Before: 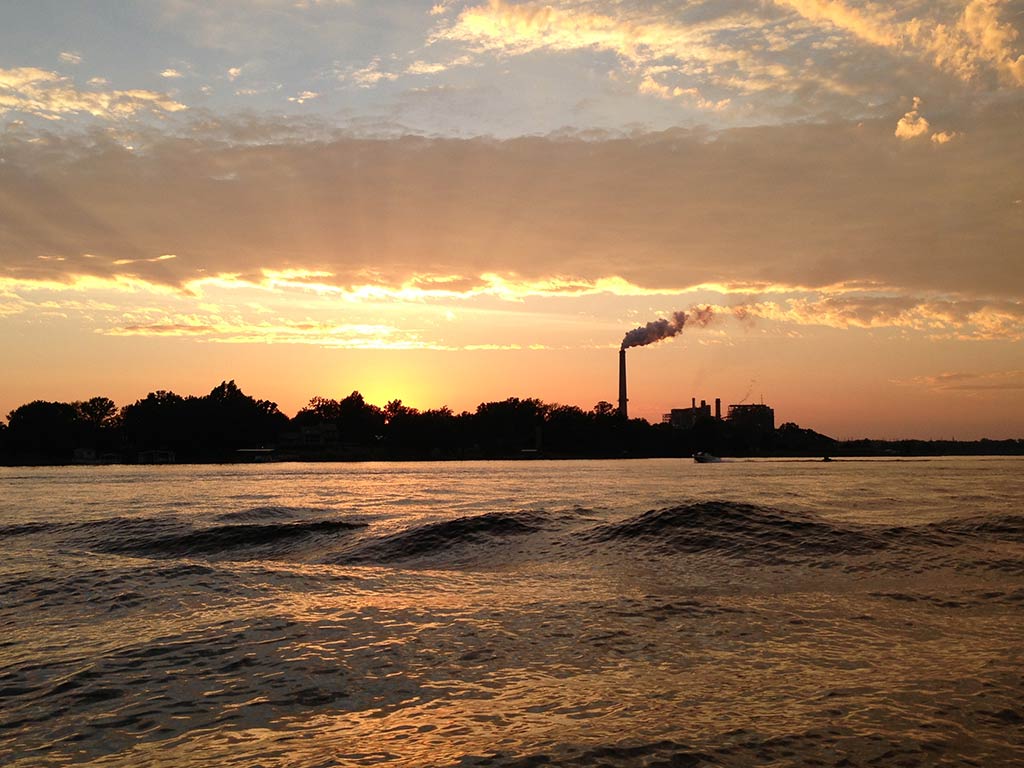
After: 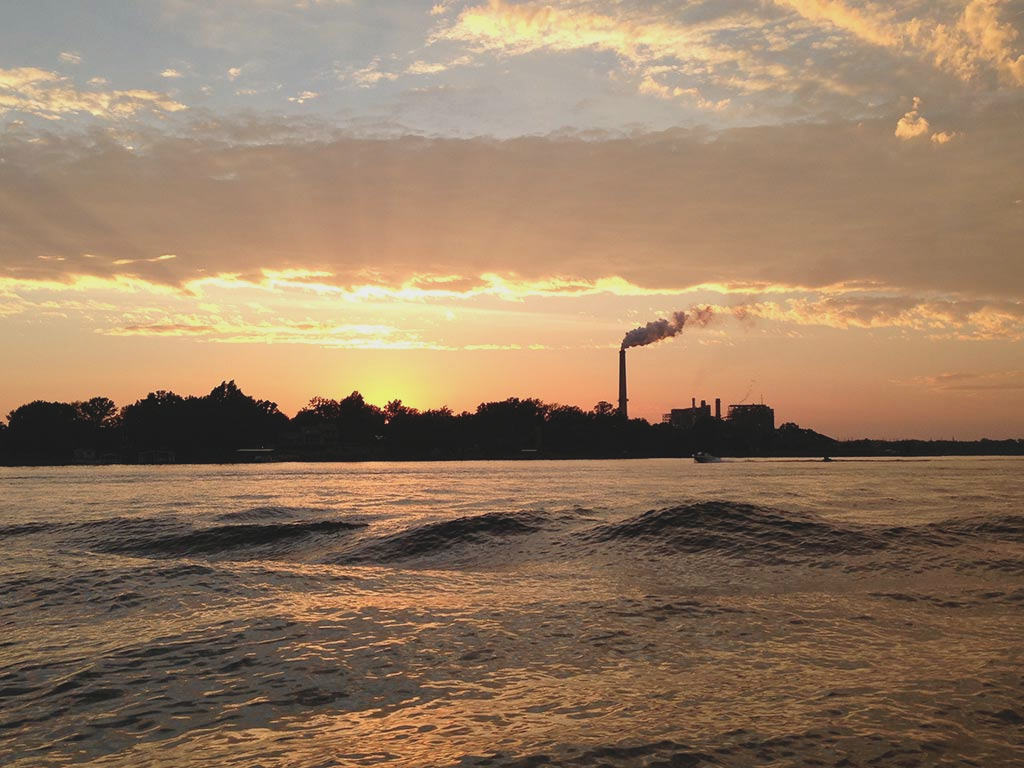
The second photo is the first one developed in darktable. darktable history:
contrast brightness saturation: contrast -0.145, brightness 0.043, saturation -0.135
